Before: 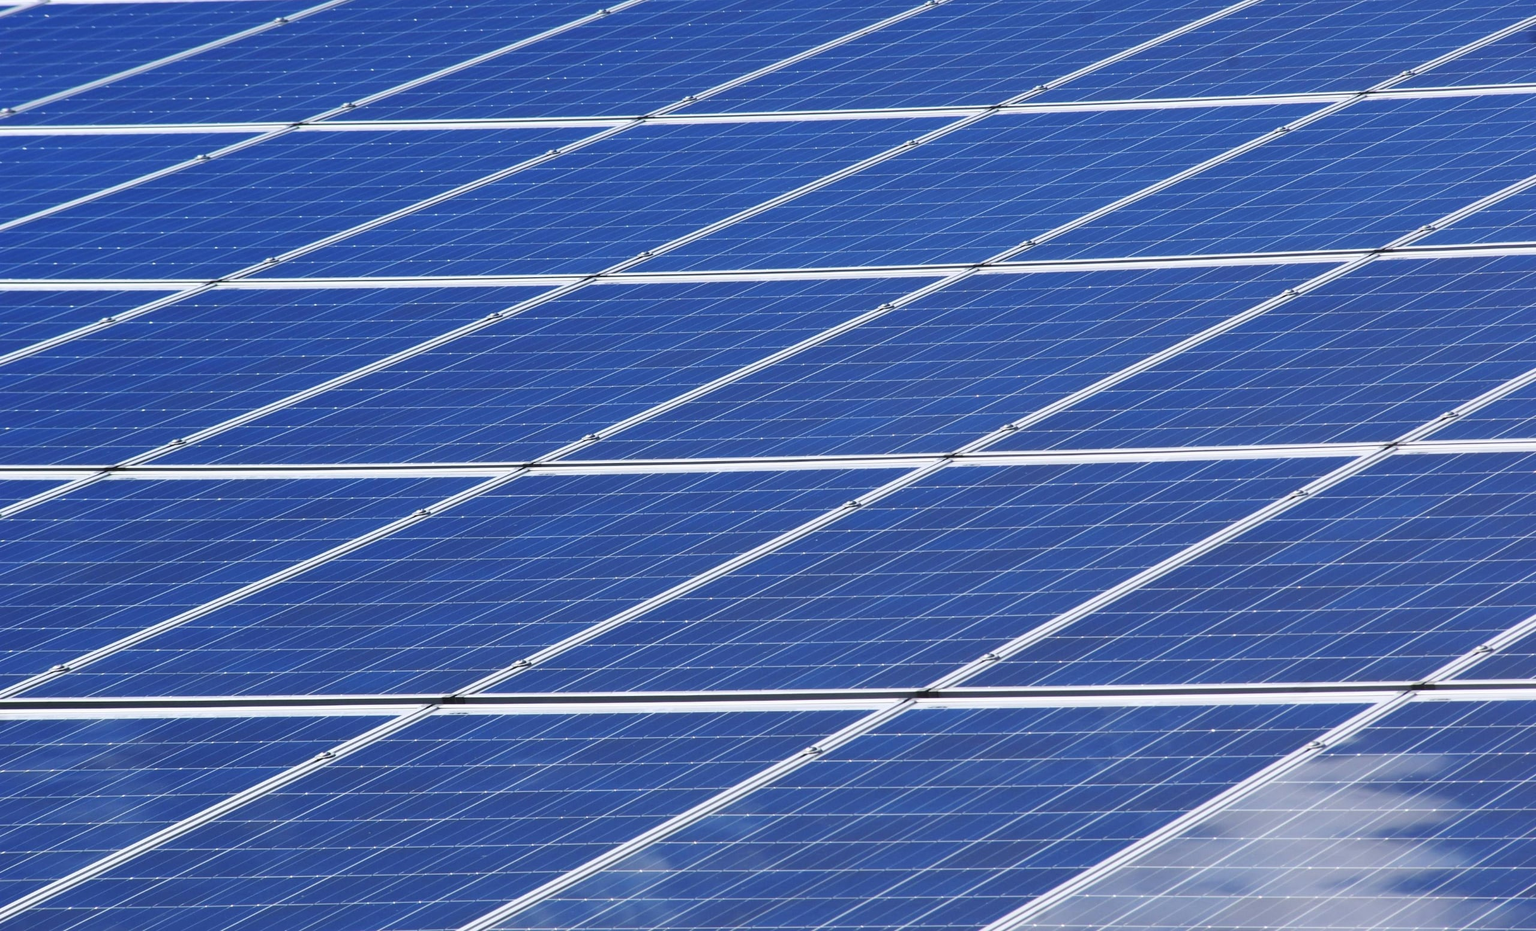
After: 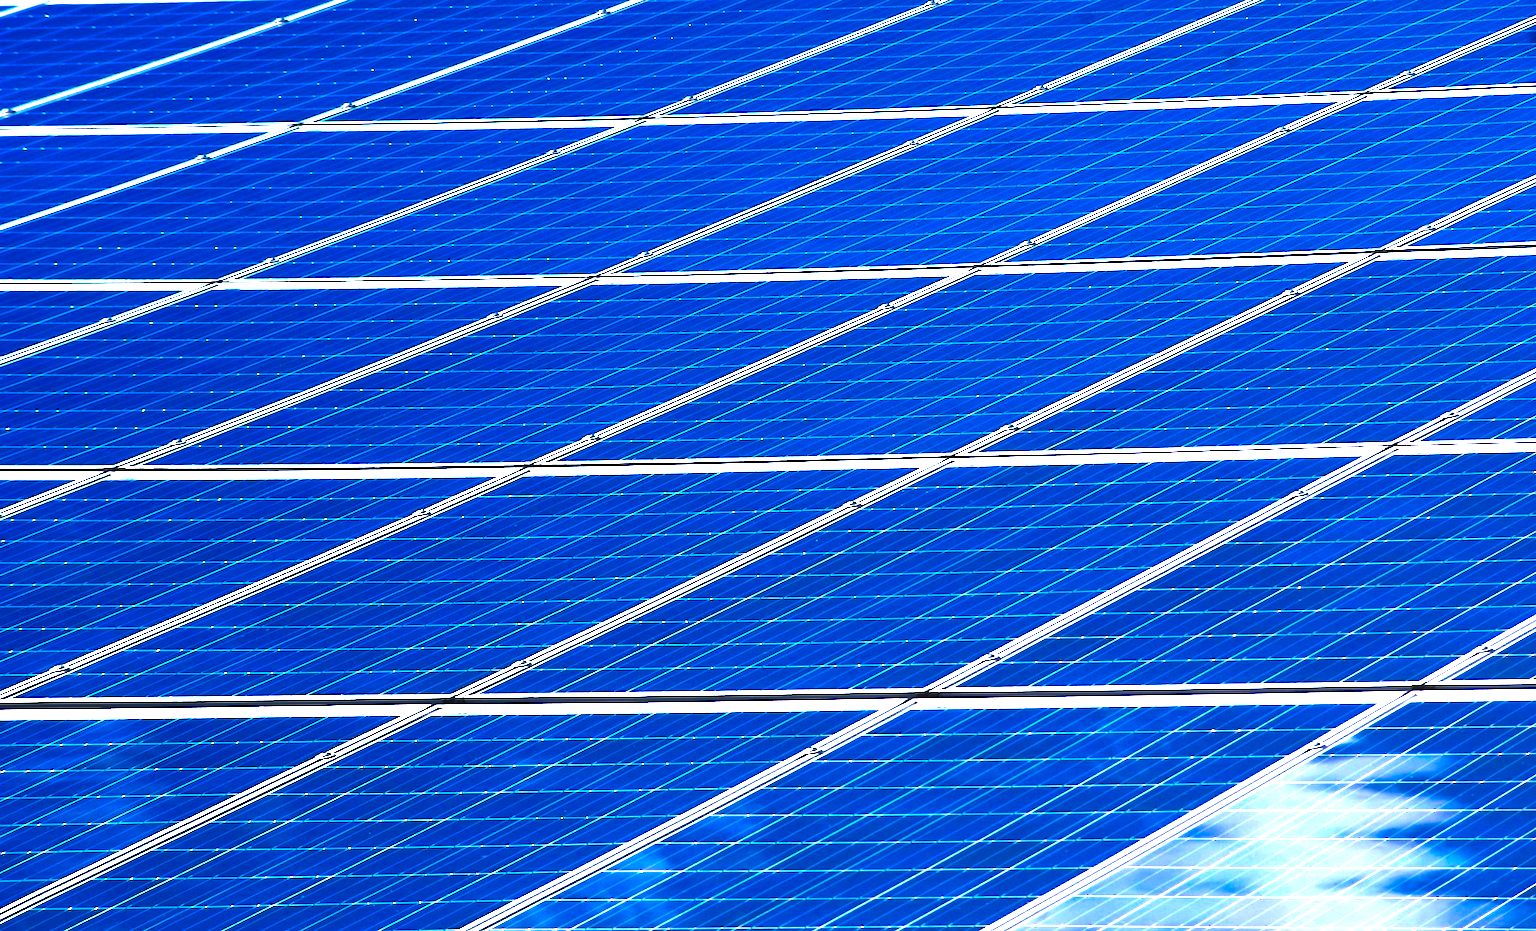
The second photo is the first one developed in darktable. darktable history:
tone equalizer: on, module defaults
color balance rgb: linear chroma grading › shadows -30%, linear chroma grading › global chroma 35%, perceptual saturation grading › global saturation 75%, perceptual saturation grading › shadows -30%, perceptual brilliance grading › highlights 75%, perceptual brilliance grading › shadows -30%, global vibrance 35%
color contrast: green-magenta contrast 0.8, blue-yellow contrast 1.1, unbound 0
